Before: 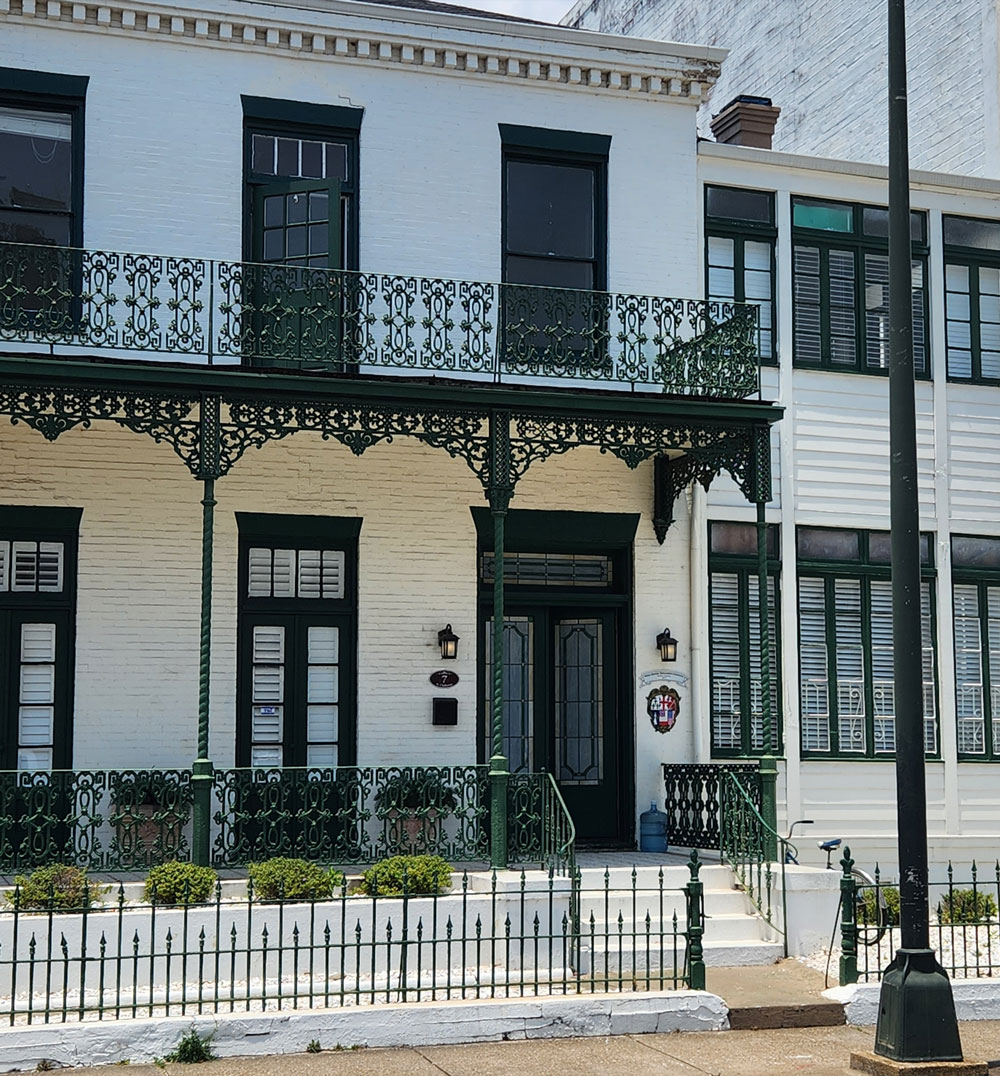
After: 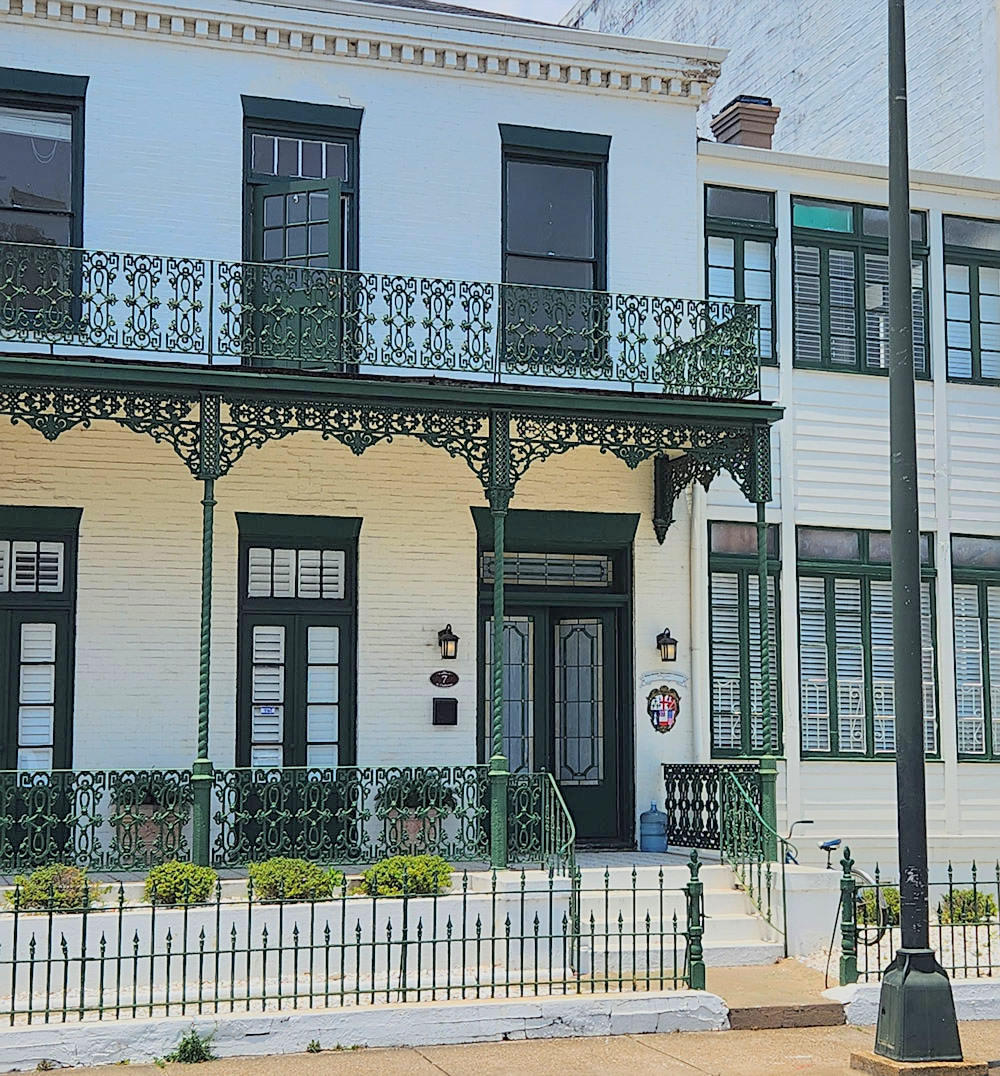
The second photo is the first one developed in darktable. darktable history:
sharpen: radius 2.167, amount 0.381, threshold 0
global tonemap: drago (0.7, 100)
exposure: black level correction 0, exposure 1.1 EV, compensate highlight preservation false
